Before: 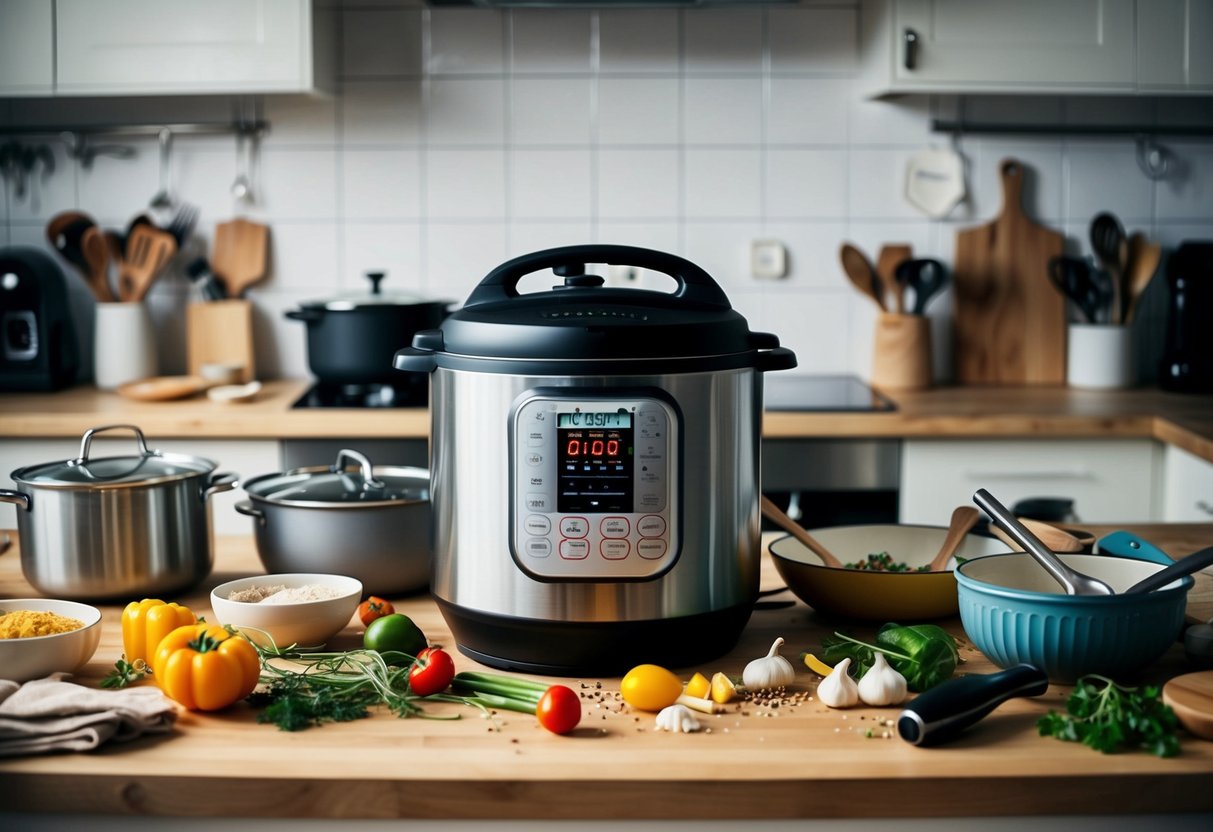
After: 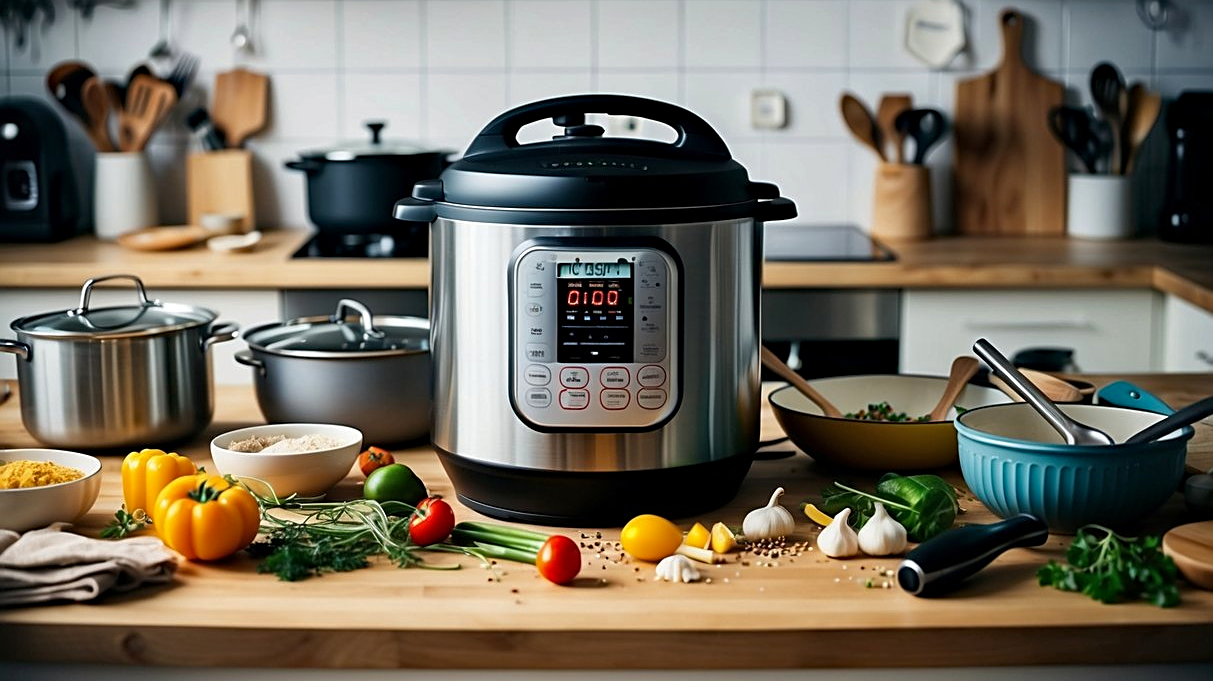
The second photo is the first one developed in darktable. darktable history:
crop and rotate: top 18.137%
sharpen: on, module defaults
haze removal: compatibility mode true, adaptive false
